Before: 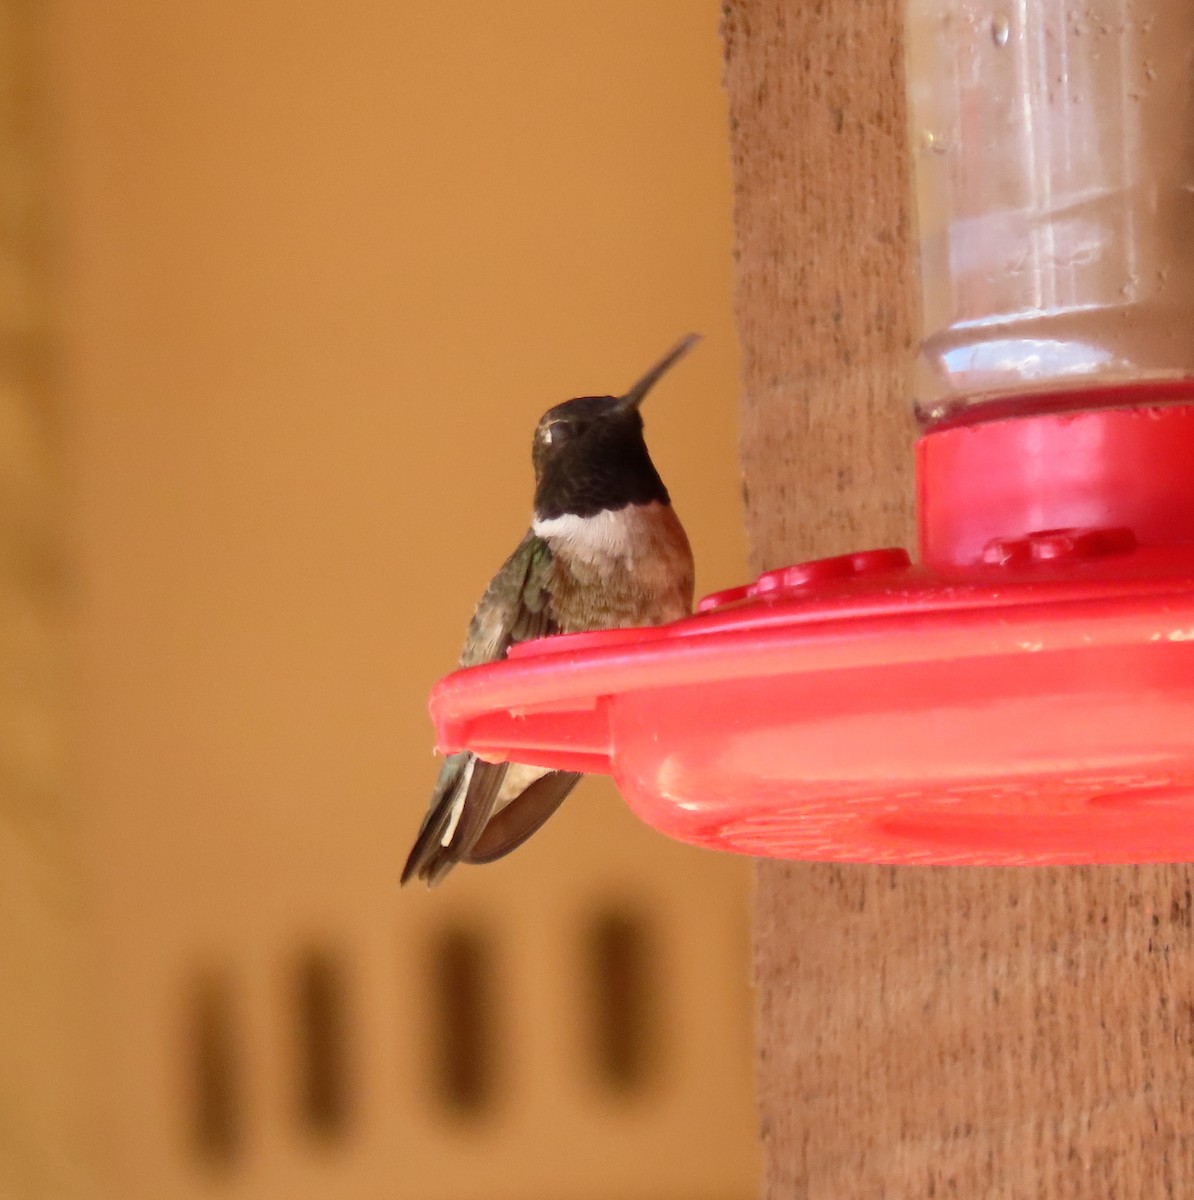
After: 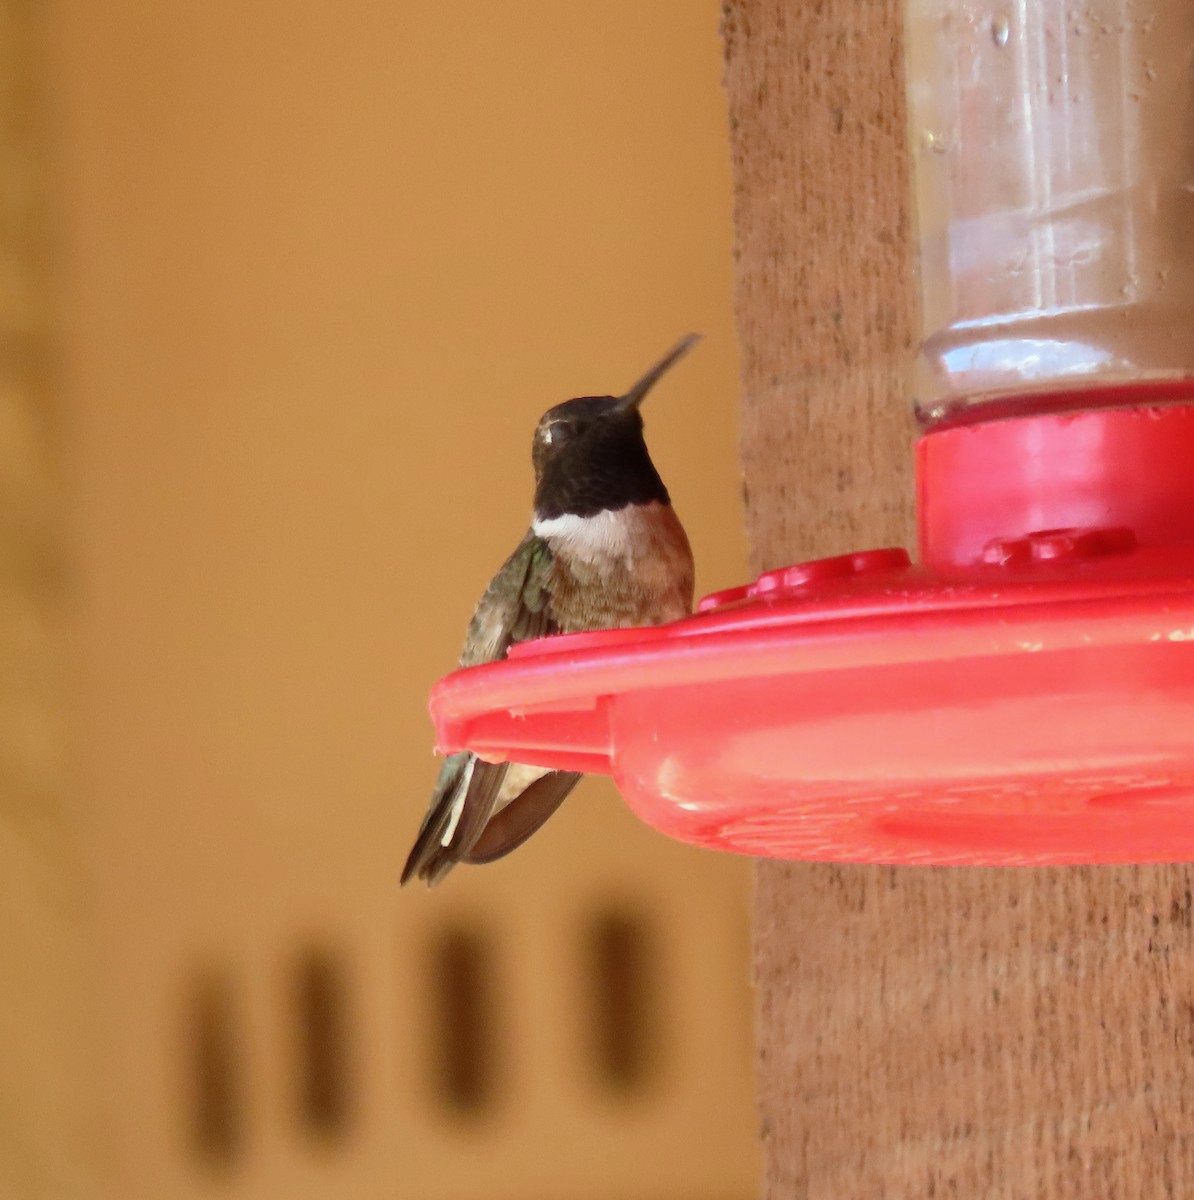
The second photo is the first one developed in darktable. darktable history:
color calibration: illuminant Planckian (black body), adaptation linear Bradford (ICC v4), x 0.361, y 0.366, temperature 4506.46 K
